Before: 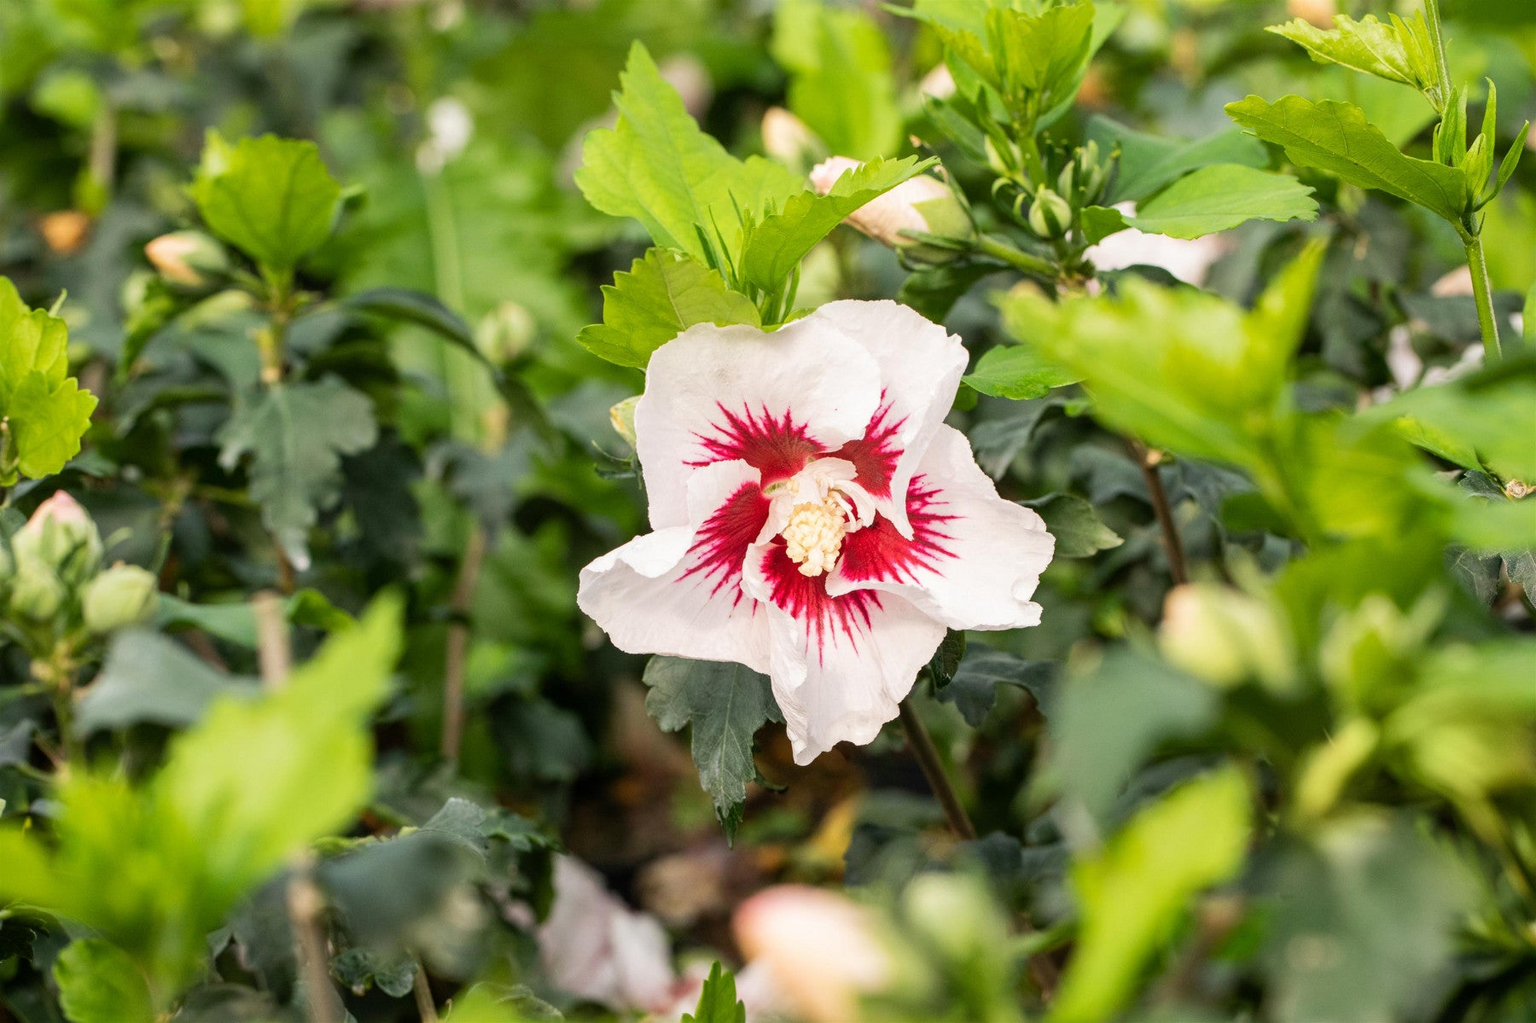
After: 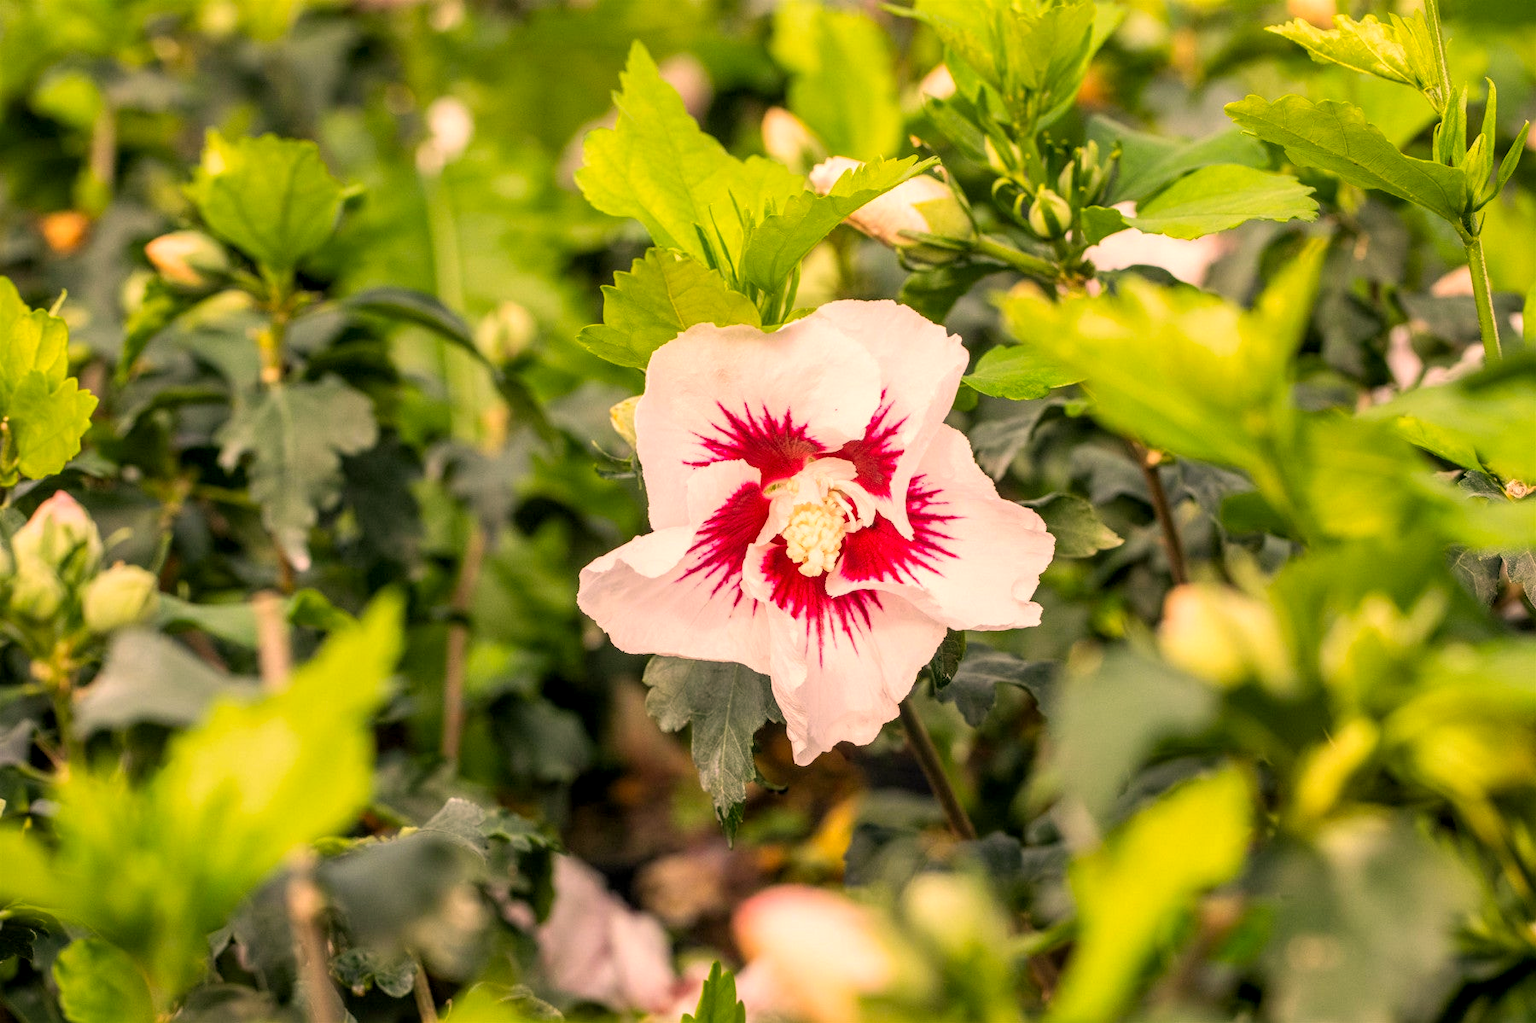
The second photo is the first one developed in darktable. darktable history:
local contrast: on, module defaults
color correction: highlights a* 17.88, highlights b* 18.79
contrast brightness saturation: contrast 0.03, brightness 0.06, saturation 0.13
contrast equalizer: y [[0.518, 0.517, 0.501, 0.5, 0.5, 0.5], [0.5 ×6], [0.5 ×6], [0 ×6], [0 ×6]]
